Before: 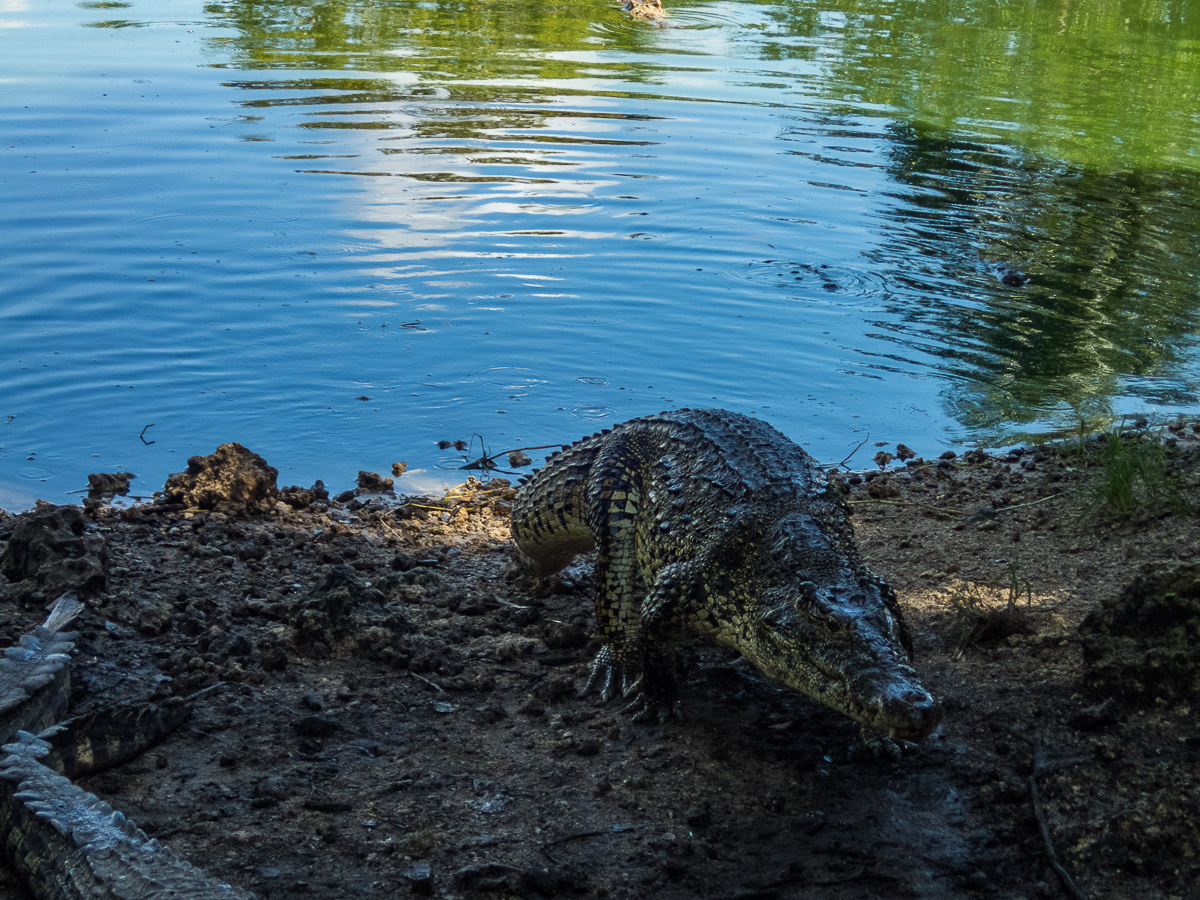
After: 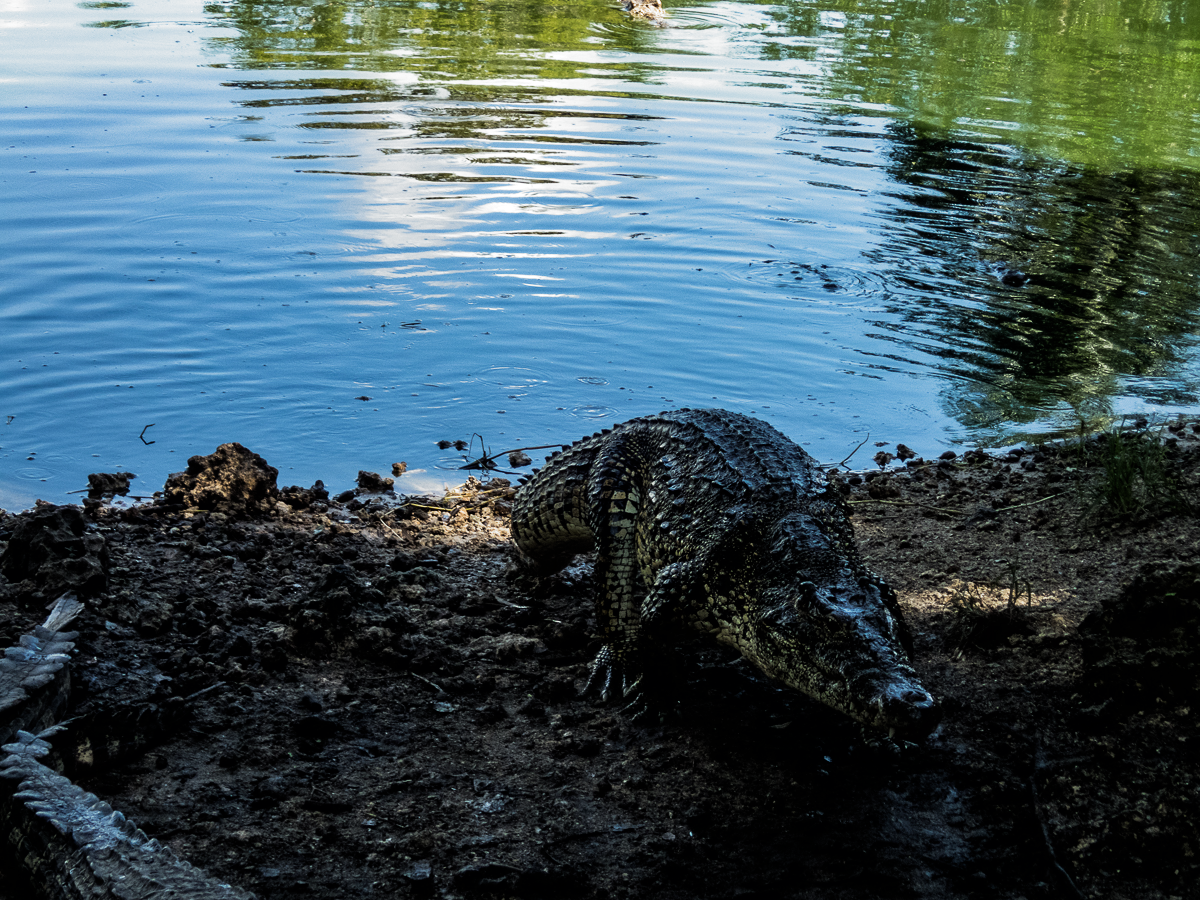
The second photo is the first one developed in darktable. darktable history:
filmic rgb: black relative exposure -8.28 EV, white relative exposure 2.2 EV, target white luminance 99.951%, hardness 7.1, latitude 75.7%, contrast 1.323, highlights saturation mix -2.38%, shadows ↔ highlights balance 30.79%, preserve chrominance RGB euclidean norm, color science v5 (2021), contrast in shadows safe, contrast in highlights safe
